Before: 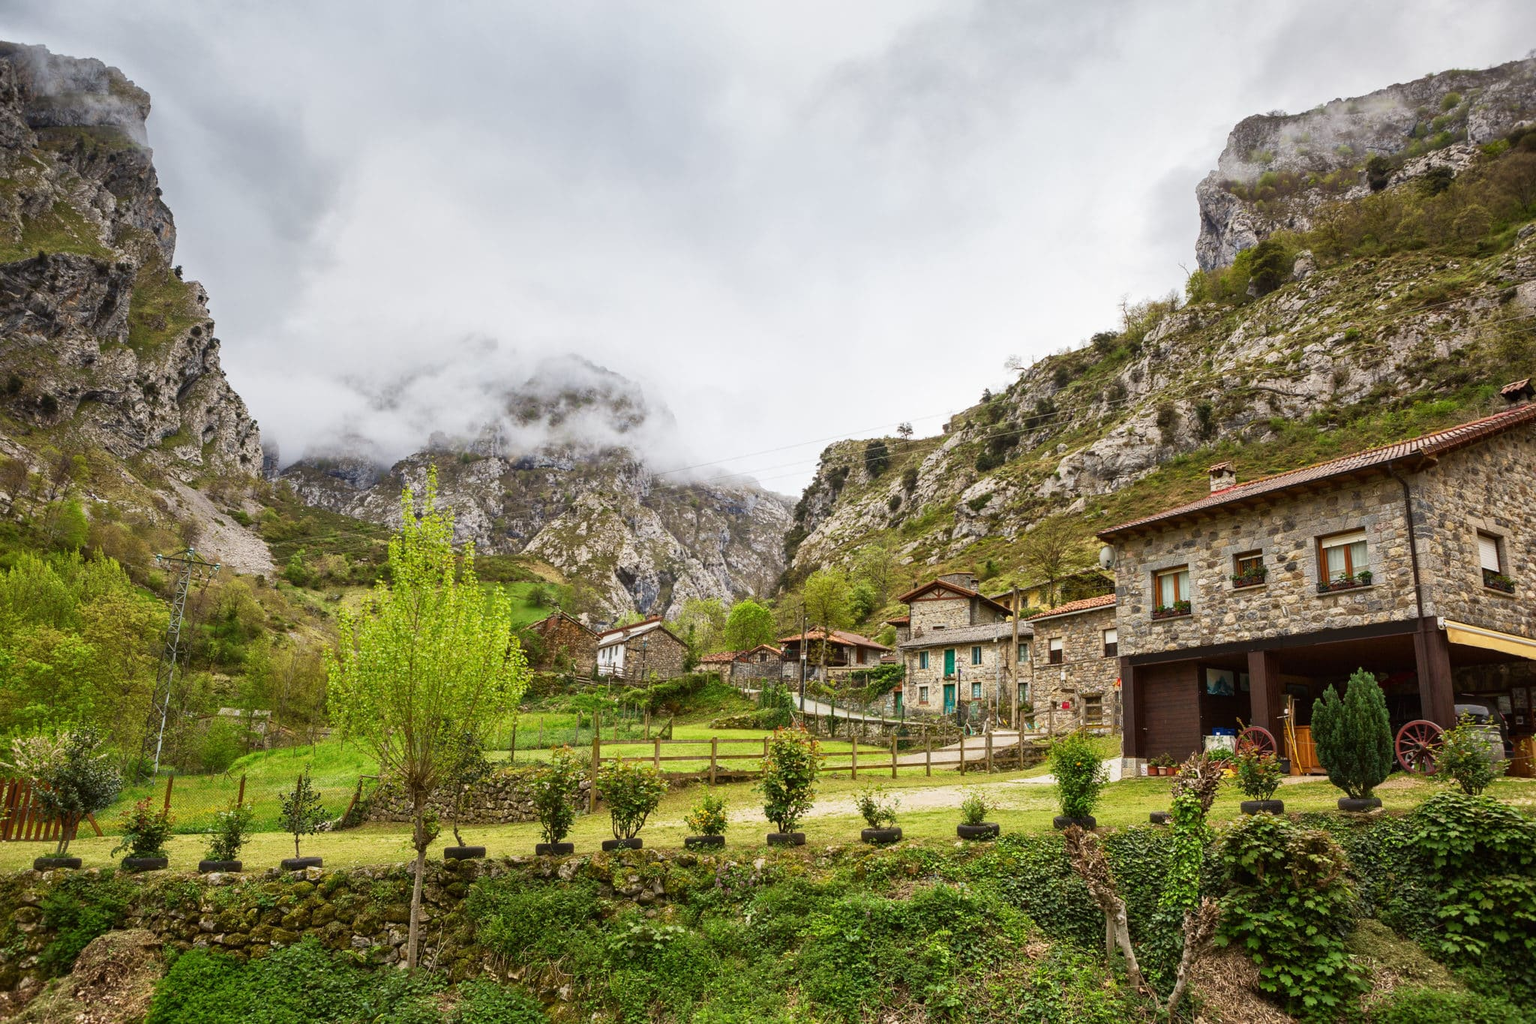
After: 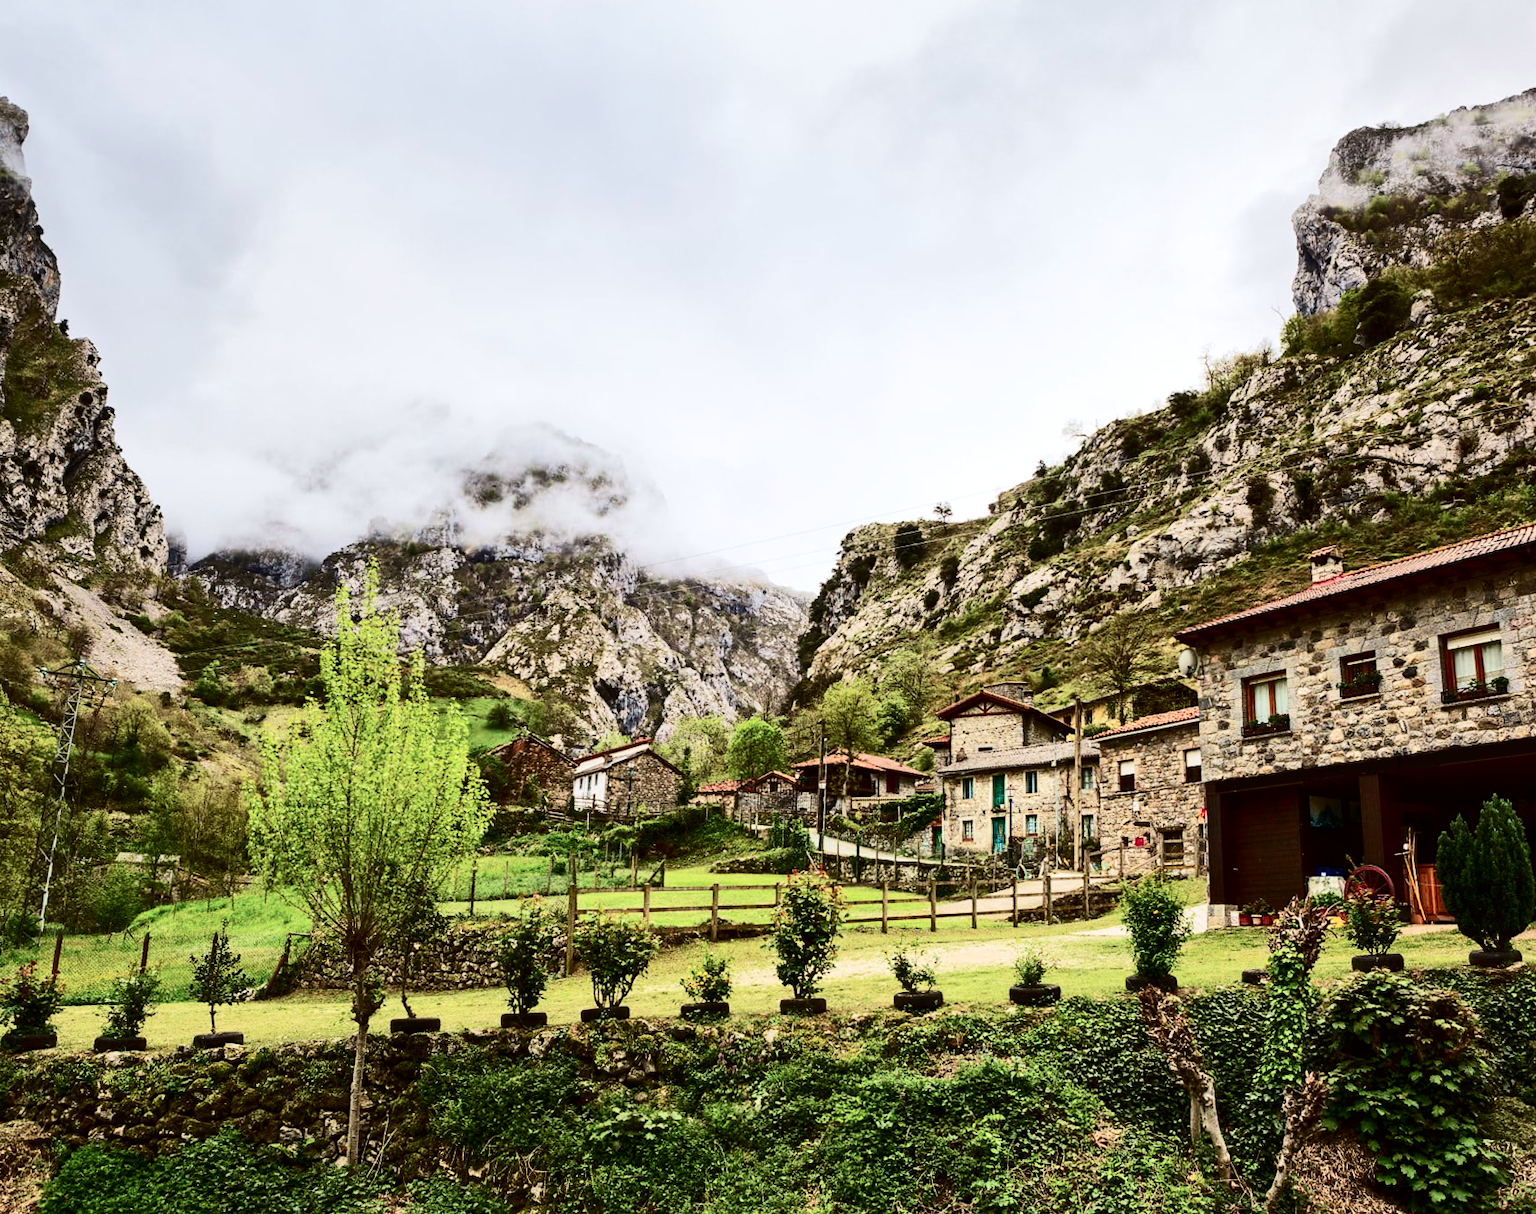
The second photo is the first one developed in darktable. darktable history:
exposure: exposure -0.04 EV, compensate highlight preservation false
tone curve: curves: ch0 [(0, 0) (0.091, 0.074) (0.184, 0.168) (0.491, 0.519) (0.748, 0.765) (1, 0.919)]; ch1 [(0, 0) (0.179, 0.173) (0.322, 0.32) (0.424, 0.424) (0.502, 0.504) (0.56, 0.578) (0.631, 0.667) (0.777, 0.806) (1, 1)]; ch2 [(0, 0) (0.434, 0.447) (0.483, 0.487) (0.547, 0.564) (0.676, 0.673) (1, 1)], color space Lab, independent channels, preserve colors none
contrast brightness saturation: contrast 0.19, brightness -0.11, saturation 0.21
crop: left 7.598%, right 7.873%
tone equalizer: -8 EV -0.75 EV, -7 EV -0.7 EV, -6 EV -0.6 EV, -5 EV -0.4 EV, -3 EV 0.4 EV, -2 EV 0.6 EV, -1 EV 0.7 EV, +0 EV 0.75 EV, edges refinement/feathering 500, mask exposure compensation -1.57 EV, preserve details no
white balance: red 0.988, blue 1.017
rotate and perspective: rotation -0.45°, automatic cropping original format, crop left 0.008, crop right 0.992, crop top 0.012, crop bottom 0.988
color balance: input saturation 80.07%
